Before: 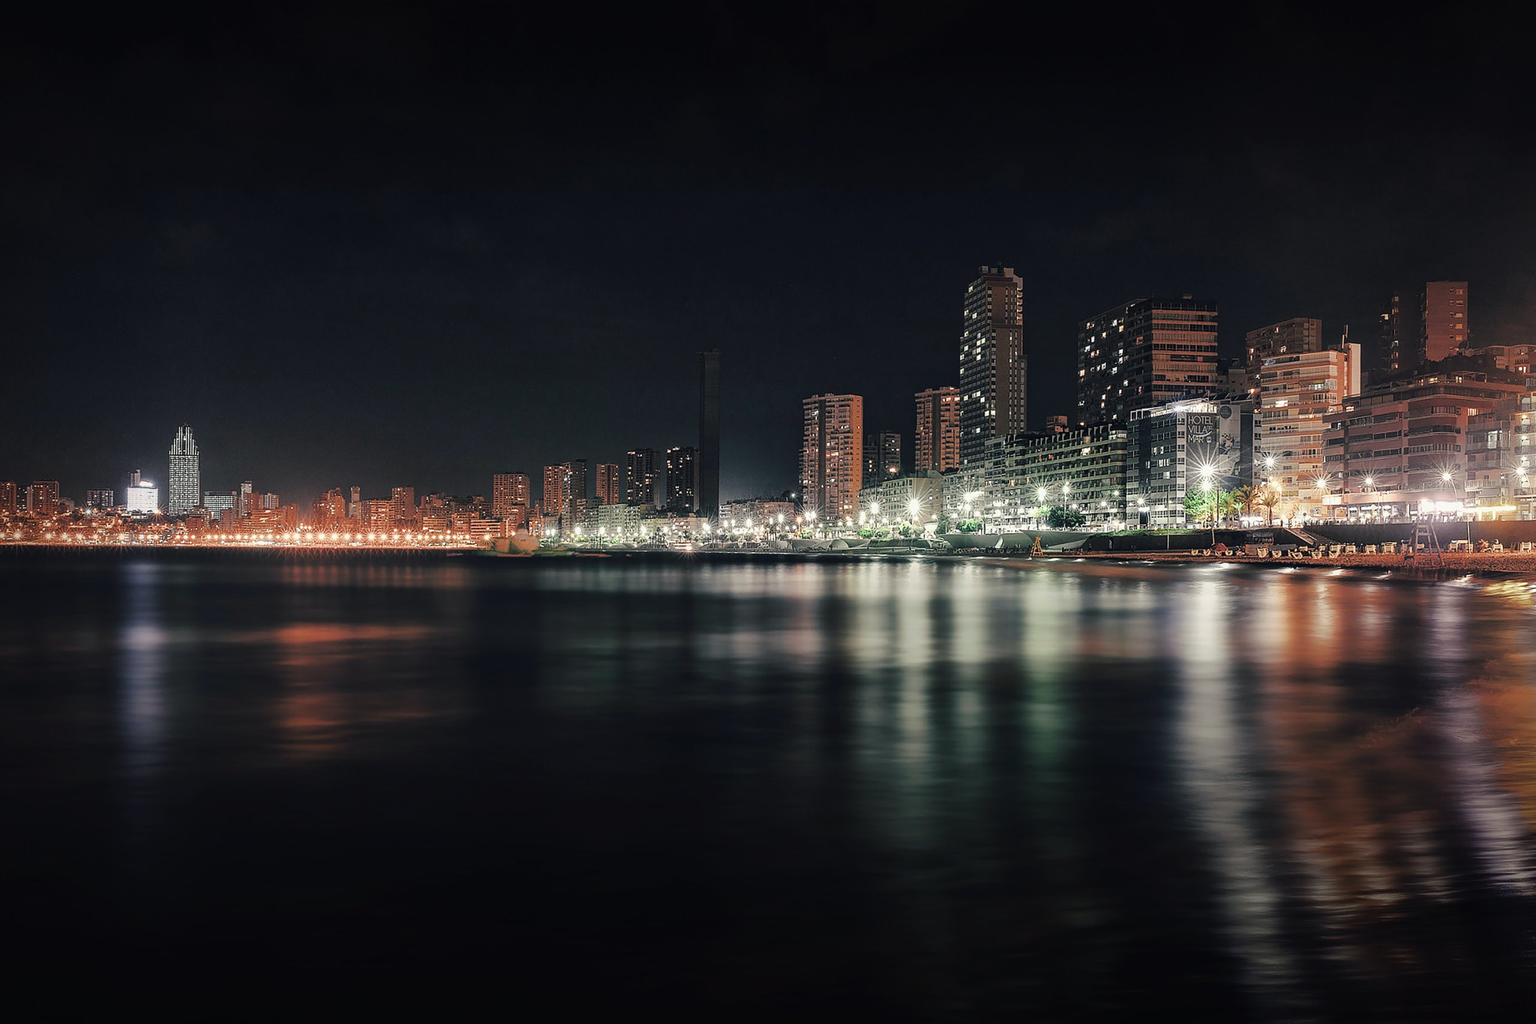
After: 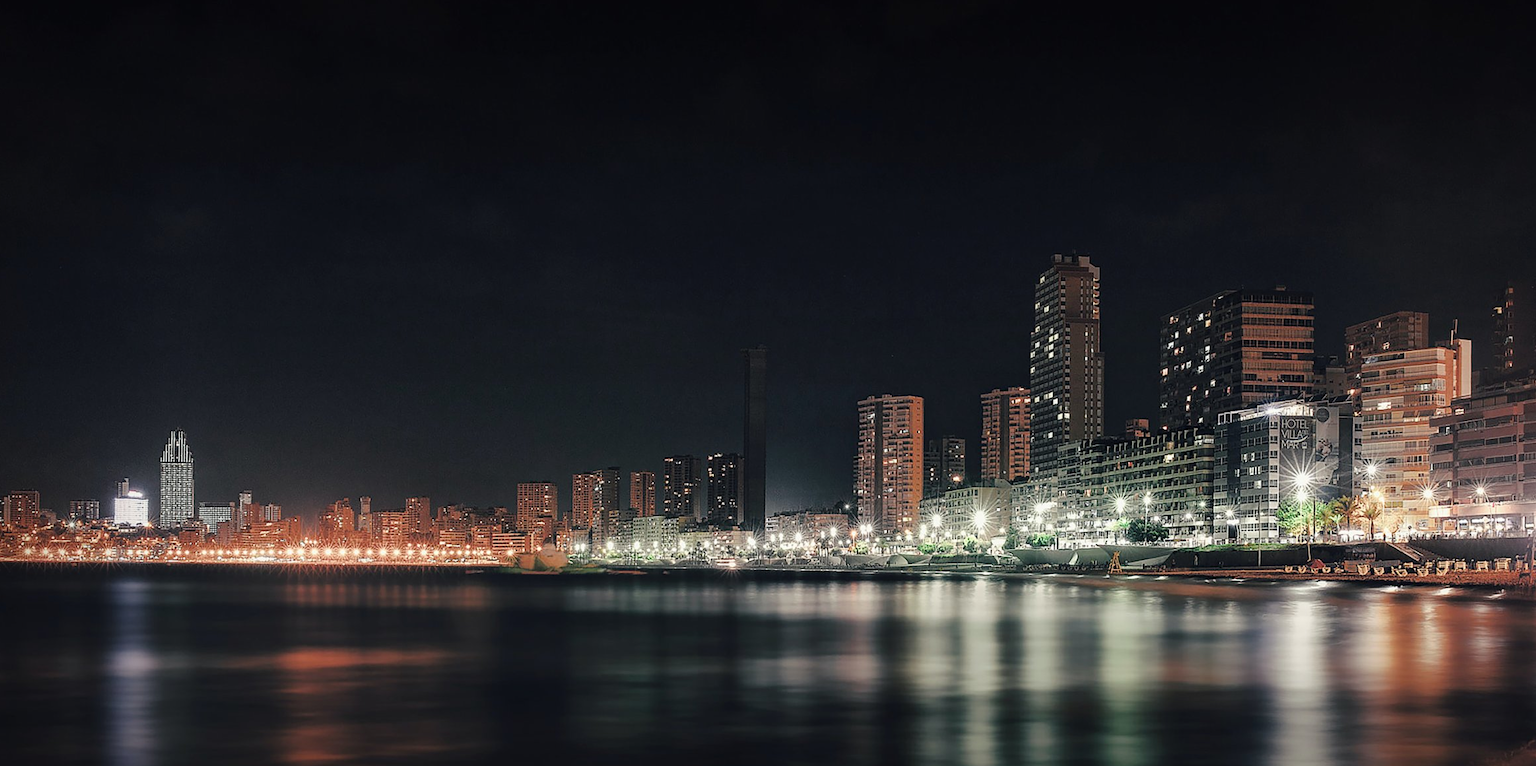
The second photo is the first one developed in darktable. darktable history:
crop: left 1.536%, top 3.407%, right 7.551%, bottom 28.488%
